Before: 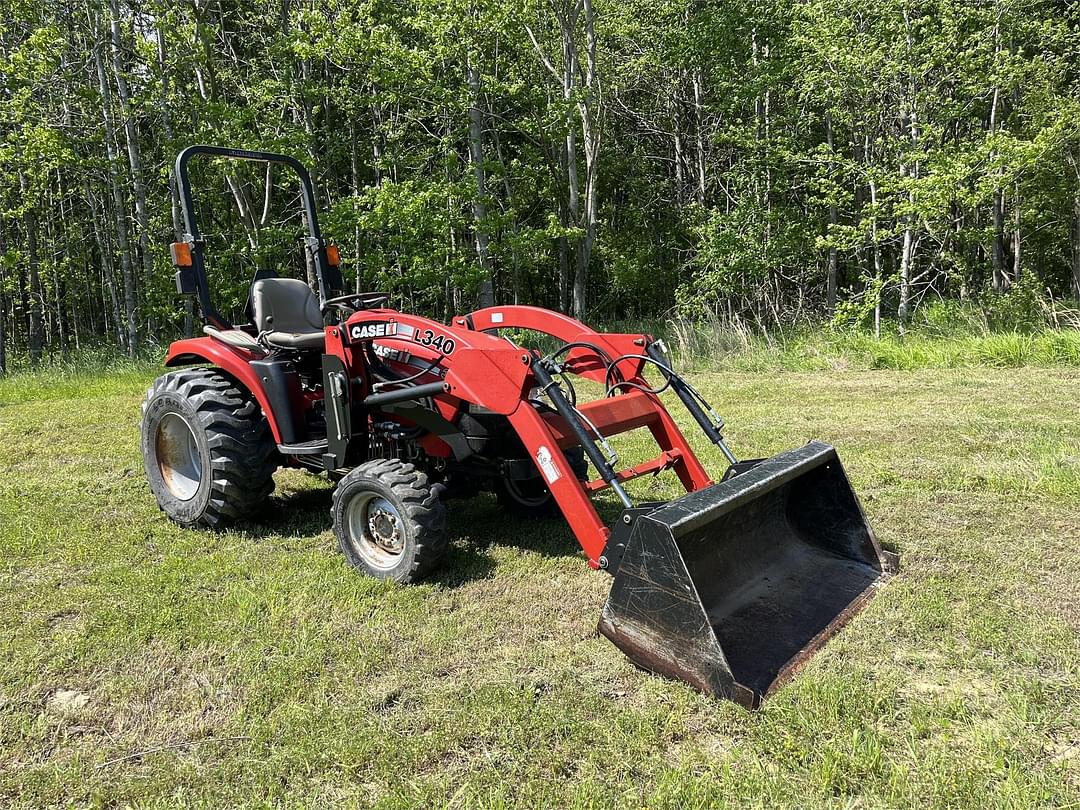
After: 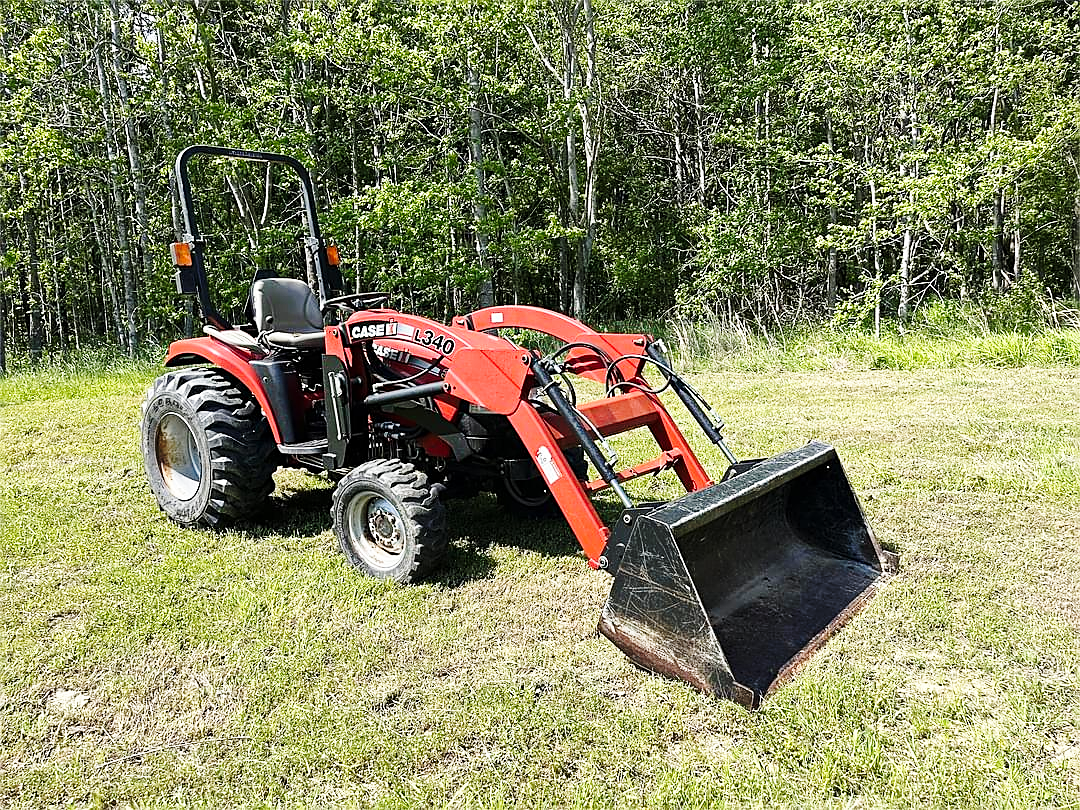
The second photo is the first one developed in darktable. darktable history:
color correction: highlights b* 0.052
base curve: curves: ch0 [(0, 0) (0.028, 0.03) (0.121, 0.232) (0.46, 0.748) (0.859, 0.968) (1, 1)], preserve colors none
sharpen: on, module defaults
